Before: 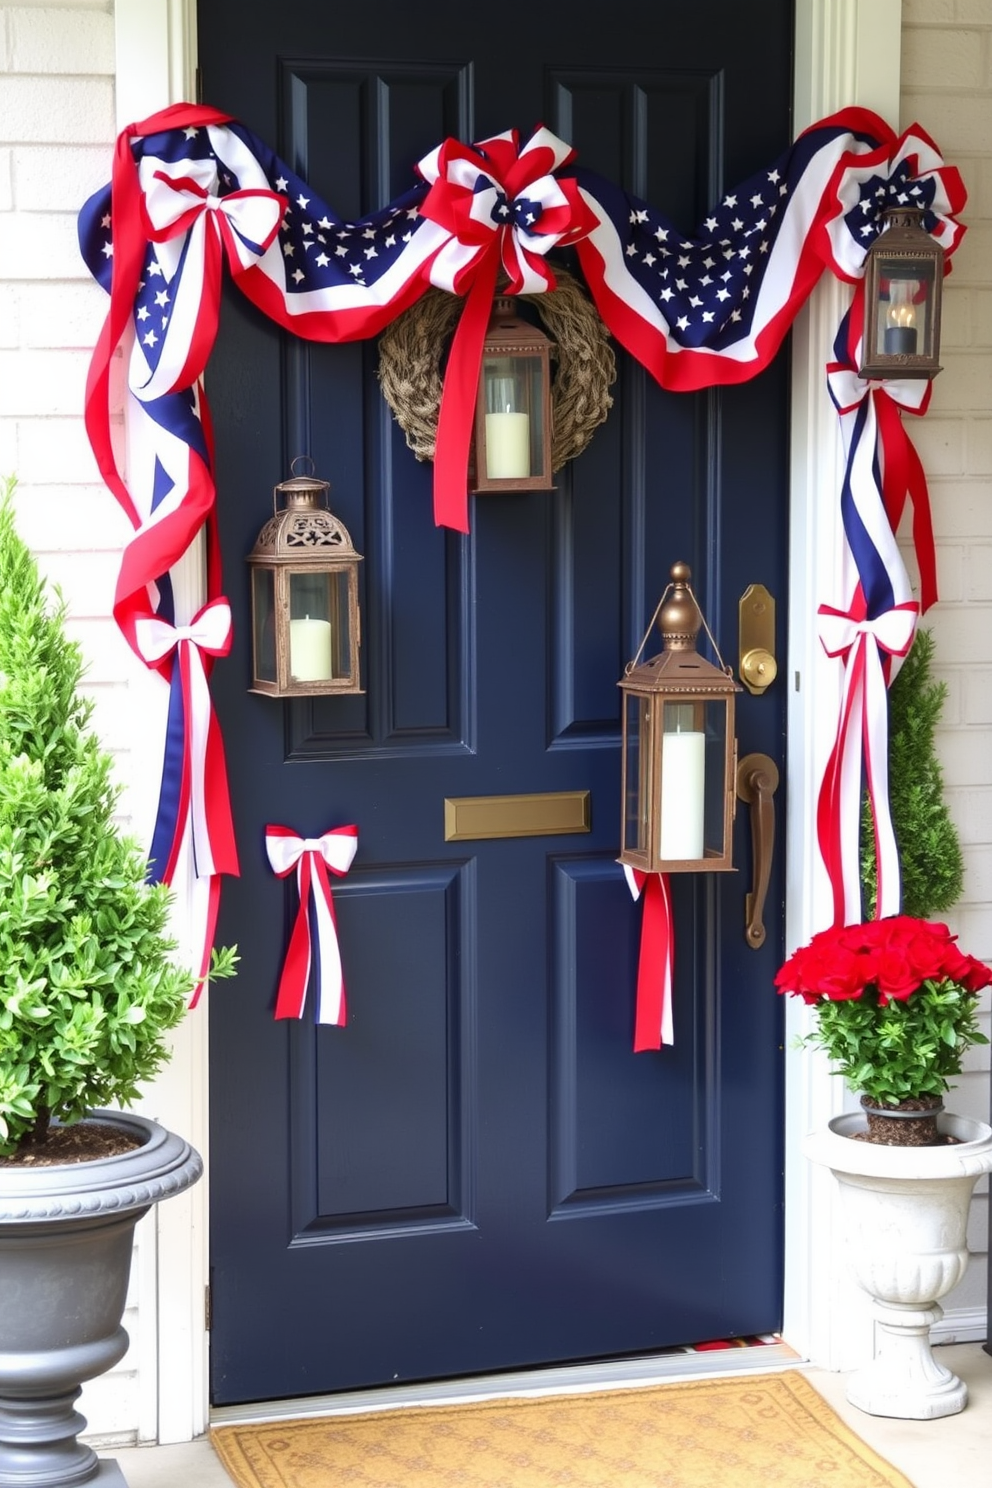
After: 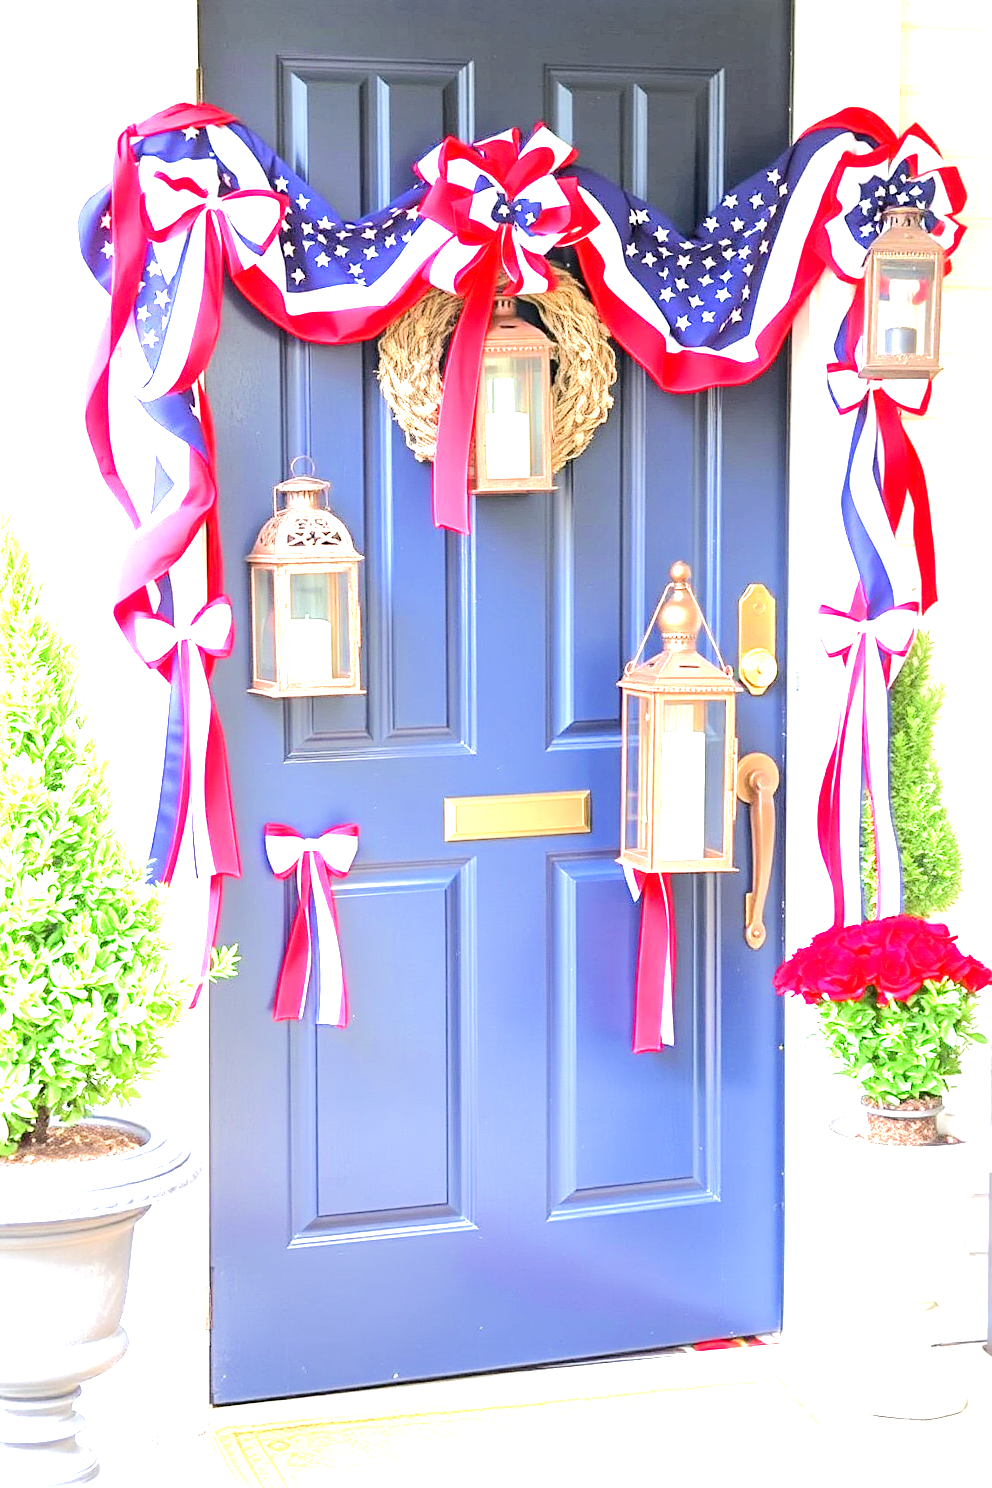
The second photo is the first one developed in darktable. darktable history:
sharpen: on, module defaults
tone equalizer: -7 EV 0.145 EV, -6 EV 0.596 EV, -5 EV 1.17 EV, -4 EV 1.31 EV, -3 EV 1.14 EV, -2 EV 0.6 EV, -1 EV 0.168 EV, edges refinement/feathering 500, mask exposure compensation -1.57 EV, preserve details no
exposure: black level correction 0.001, exposure 2.623 EV, compensate exposure bias true, compensate highlight preservation false
